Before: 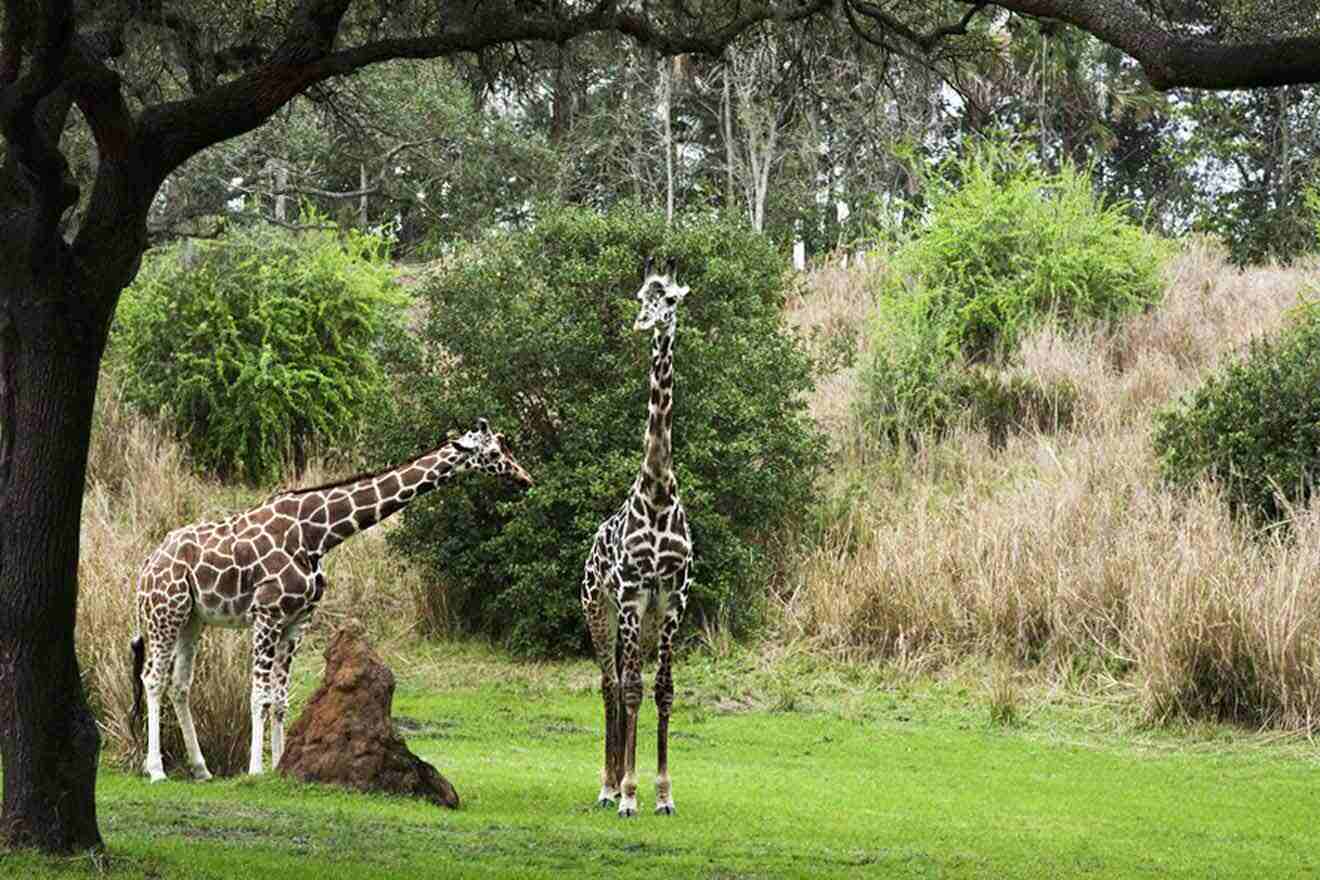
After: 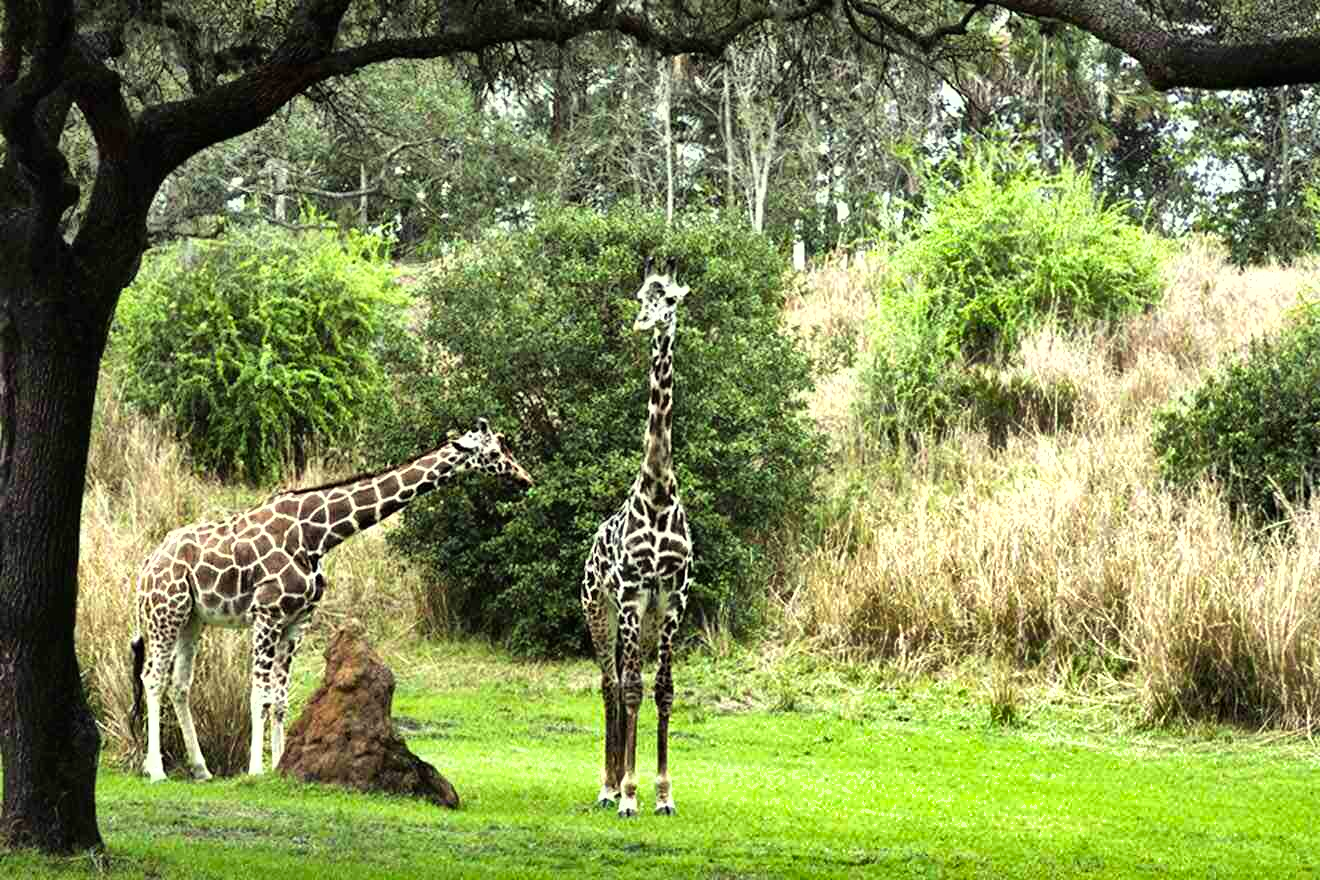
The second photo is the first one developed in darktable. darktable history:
color correction: highlights a* -4.32, highlights b* 6.63
tone equalizer: -8 EV -0.729 EV, -7 EV -0.687 EV, -6 EV -0.605 EV, -5 EV -0.362 EV, -3 EV 0.37 EV, -2 EV 0.6 EV, -1 EV 0.675 EV, +0 EV 0.757 EV
shadows and highlights: soften with gaussian
